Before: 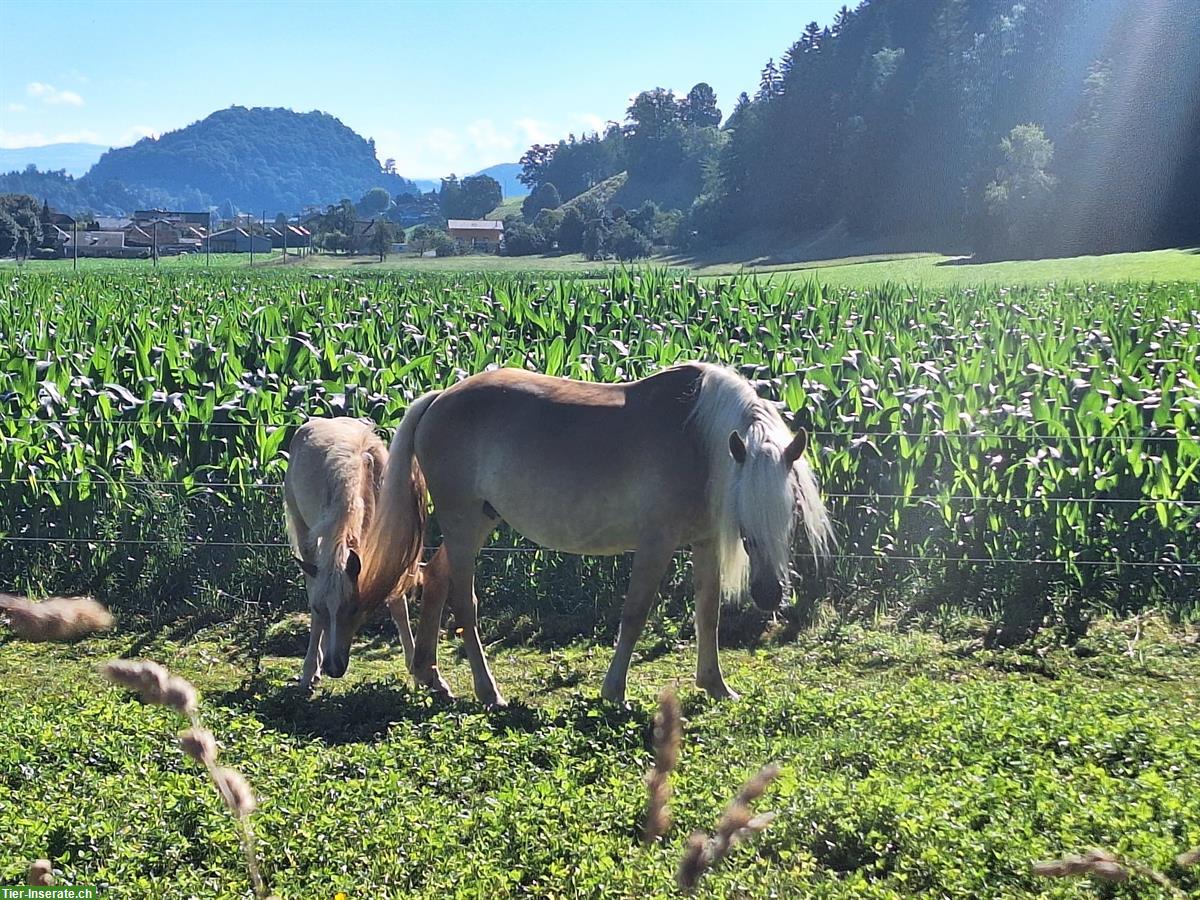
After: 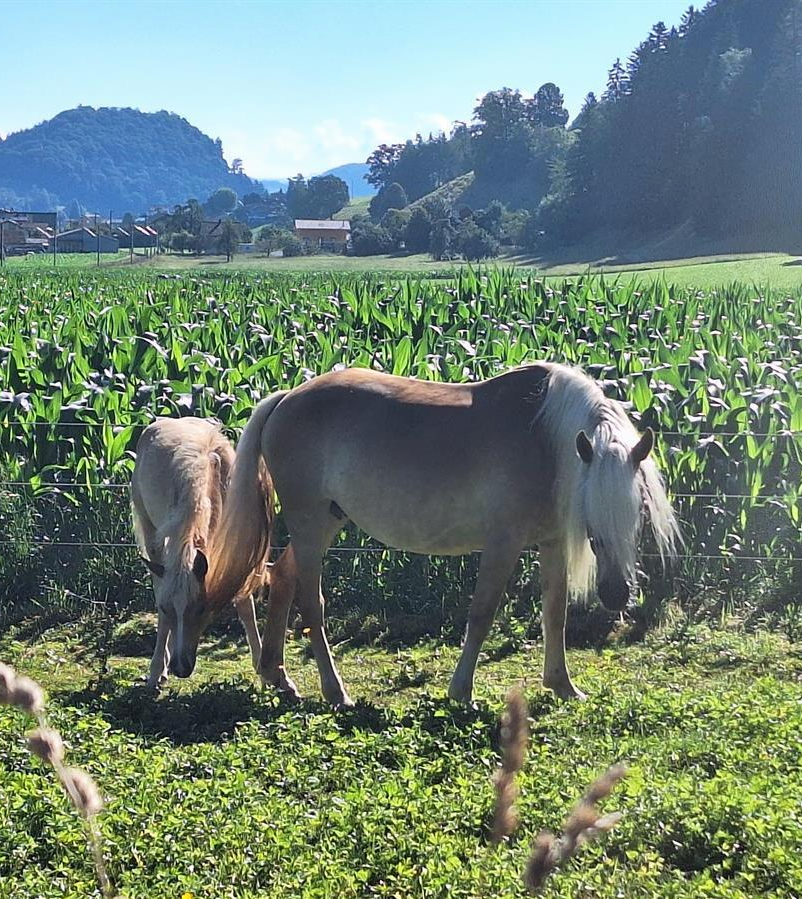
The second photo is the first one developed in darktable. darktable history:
exposure: exposure -0.014 EV, compensate exposure bias true, compensate highlight preservation false
crop and rotate: left 12.75%, right 20.403%
